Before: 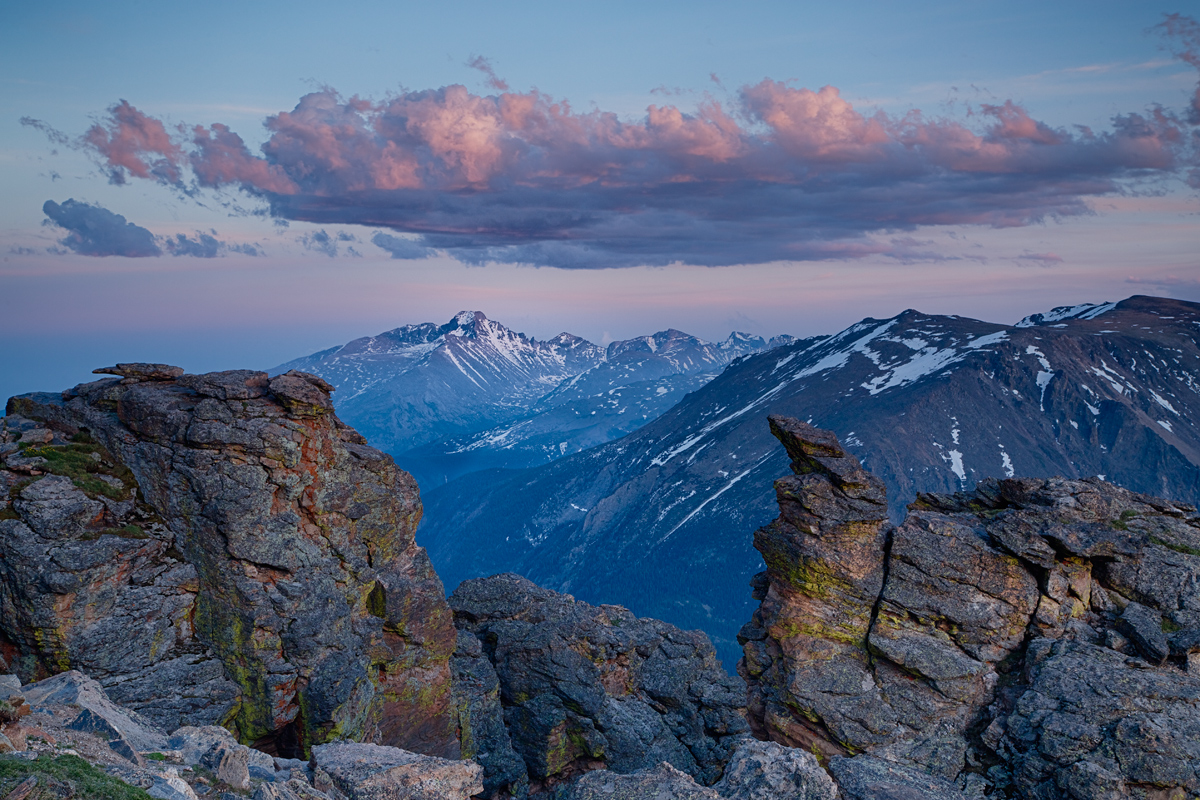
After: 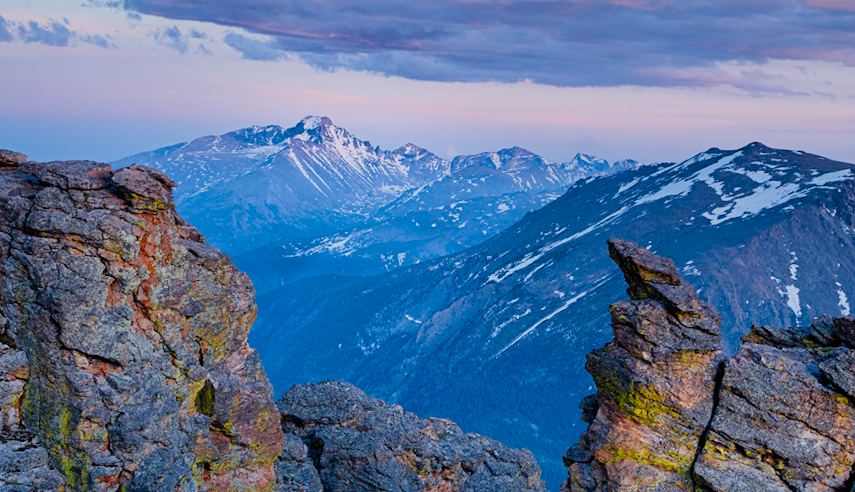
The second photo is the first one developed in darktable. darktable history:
color balance rgb: perceptual saturation grading › global saturation 30.223%
exposure: black level correction 0, exposure 0.95 EV, compensate exposure bias true, compensate highlight preservation false
crop and rotate: angle -3.6°, left 9.923%, top 20.946%, right 12.177%, bottom 11.82%
filmic rgb: black relative exposure -7.65 EV, white relative exposure 4.56 EV, threshold 5.95 EV, hardness 3.61, enable highlight reconstruction true
